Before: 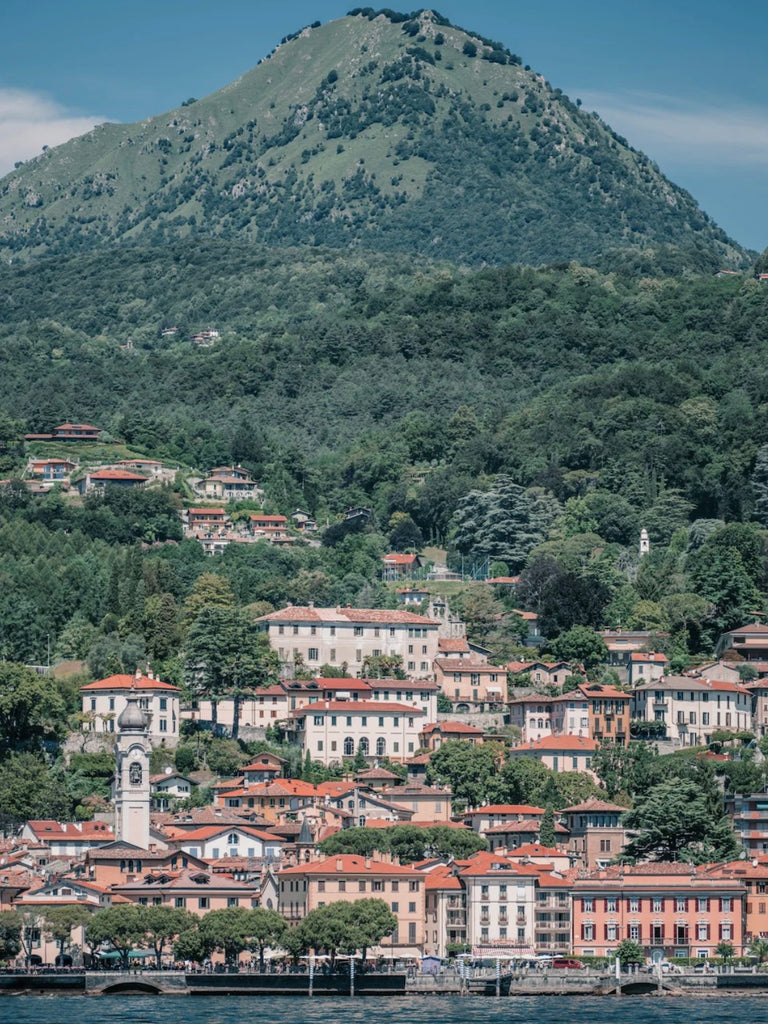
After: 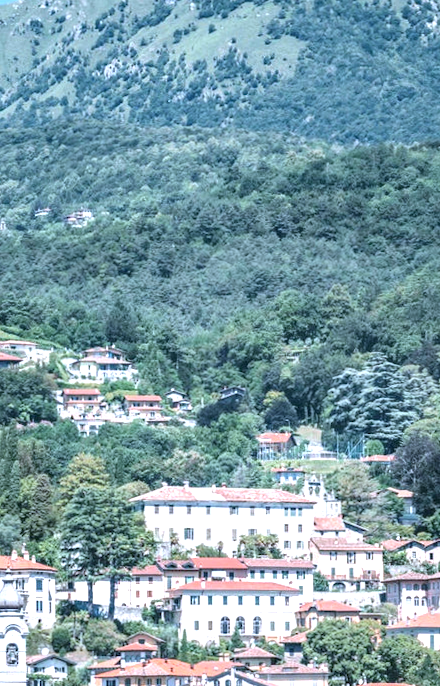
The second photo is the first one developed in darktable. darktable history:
white balance: red 0.931, blue 1.11
rotate and perspective: rotation -0.45°, automatic cropping original format, crop left 0.008, crop right 0.992, crop top 0.012, crop bottom 0.988
crop: left 16.202%, top 11.208%, right 26.045%, bottom 20.557%
exposure: black level correction 0, exposure 1.3 EV, compensate exposure bias true, compensate highlight preservation false
